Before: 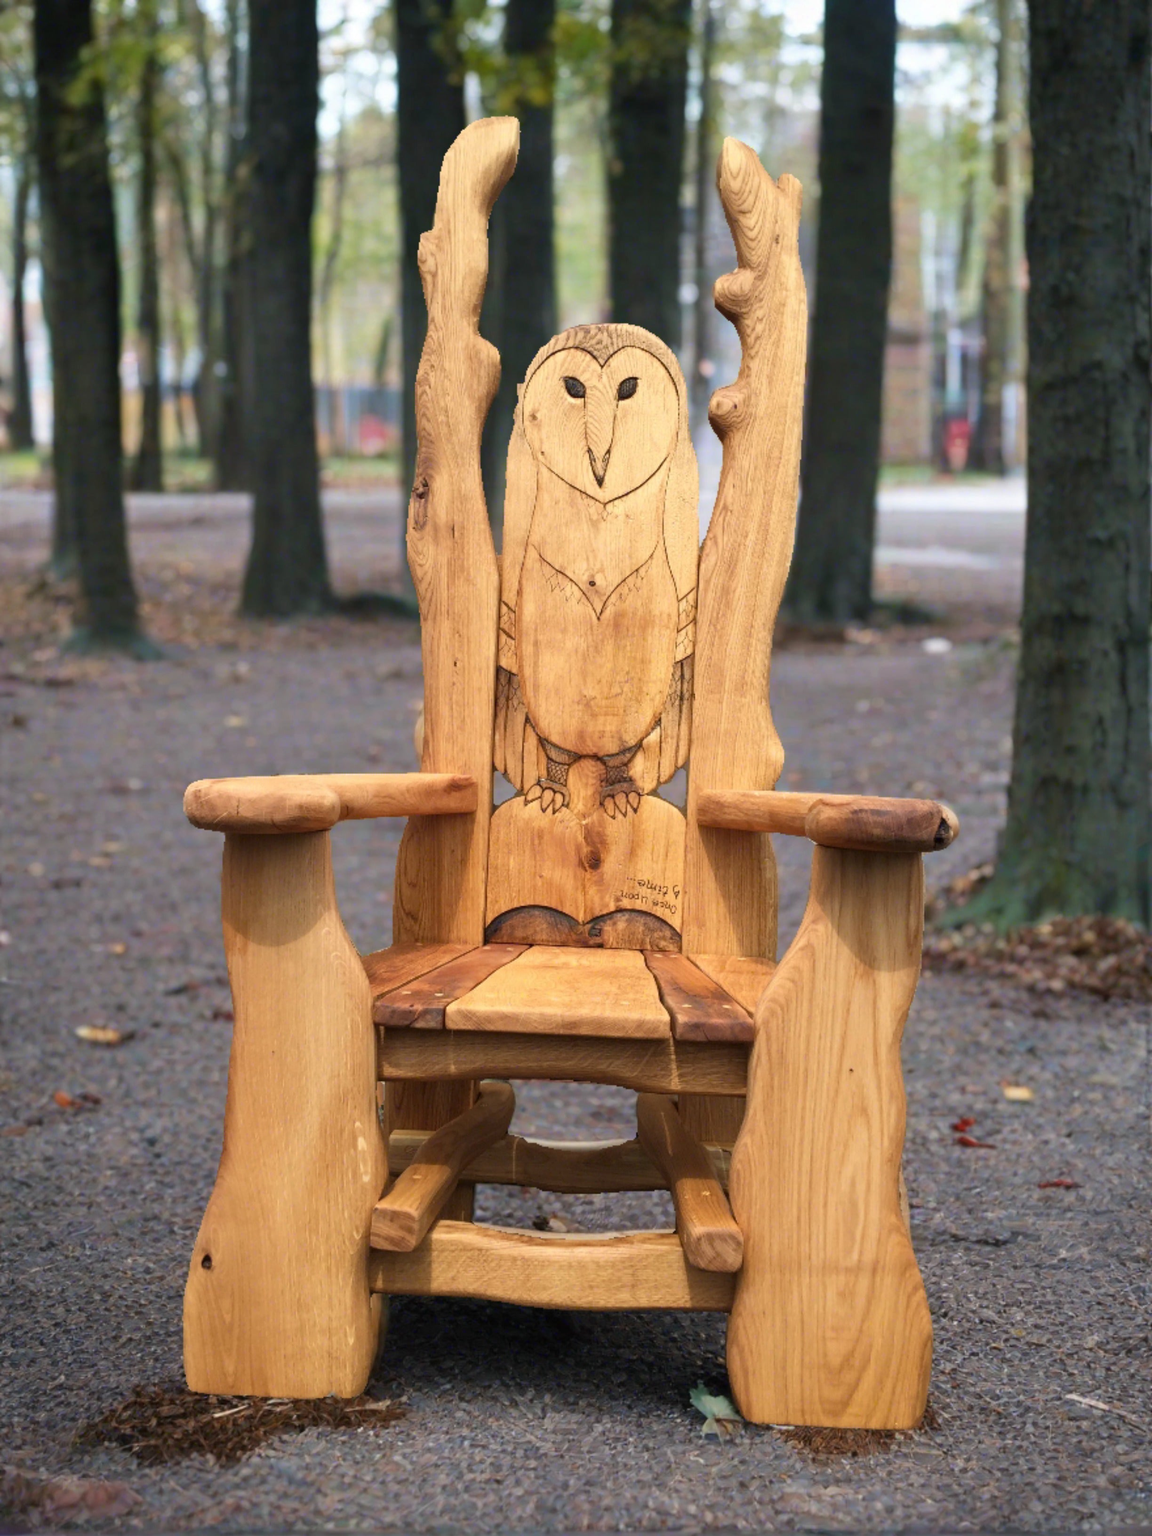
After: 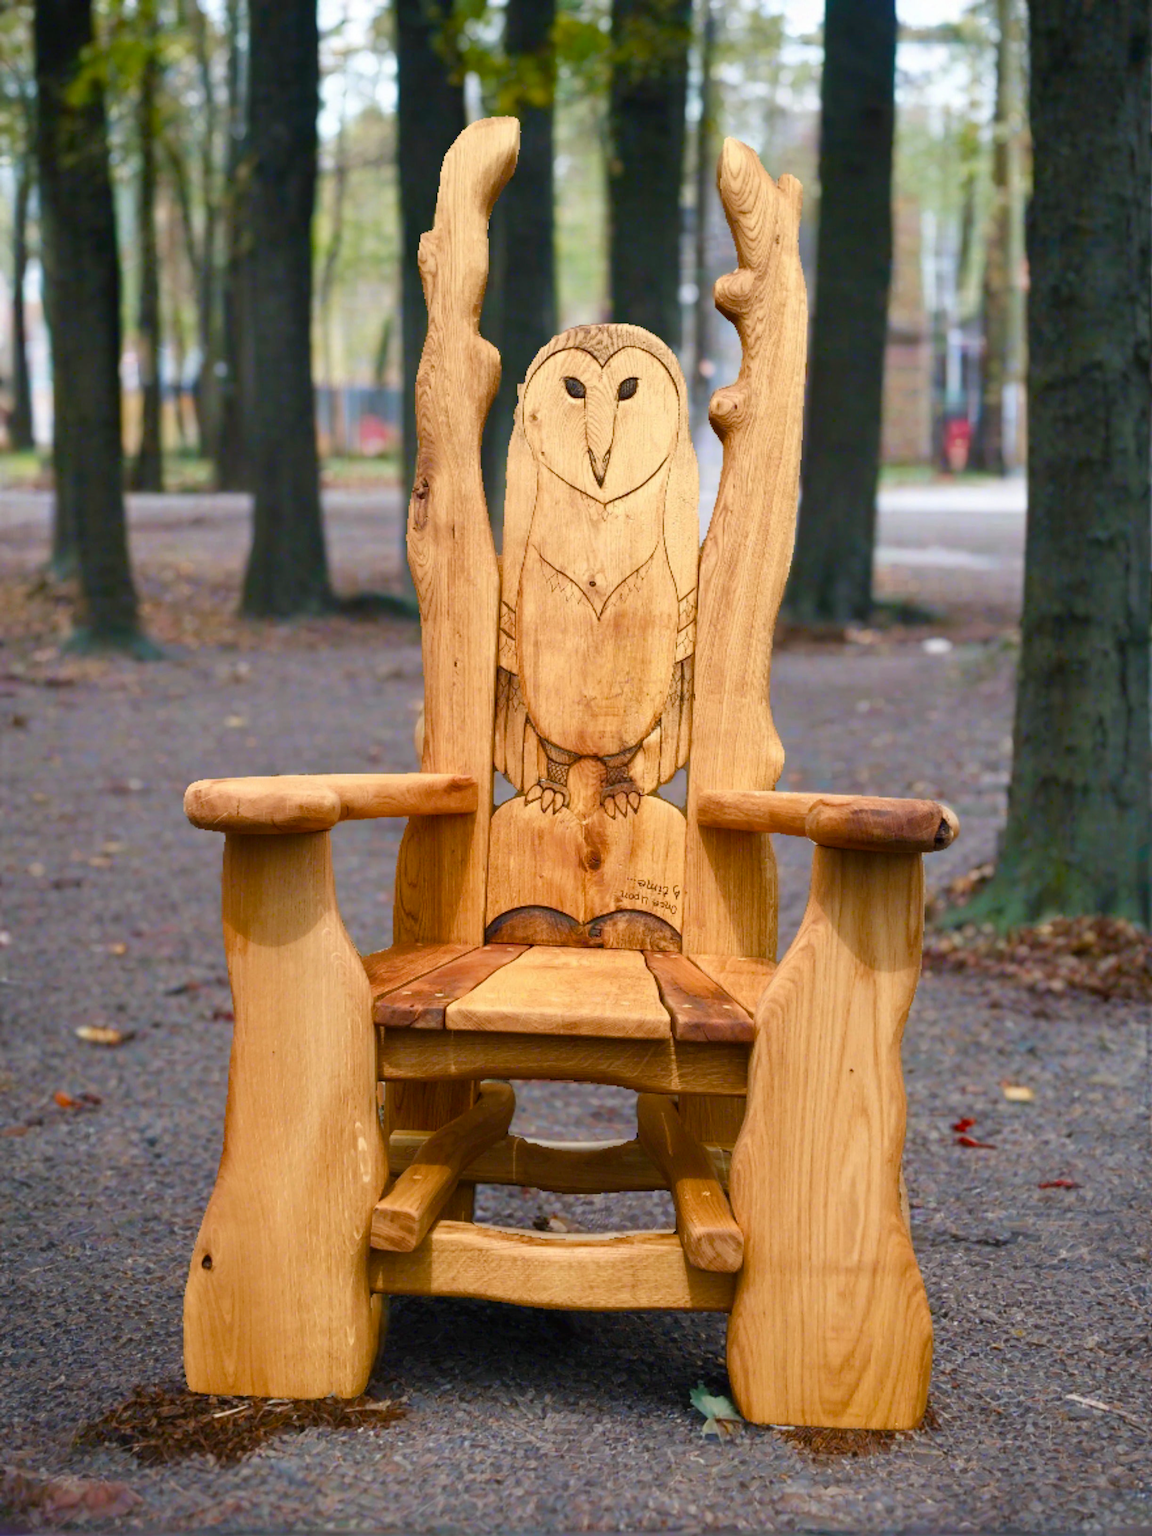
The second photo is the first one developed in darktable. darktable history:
color balance rgb: perceptual saturation grading › global saturation 20%, perceptual saturation grading › highlights -25%, perceptual saturation grading › shadows 50%
